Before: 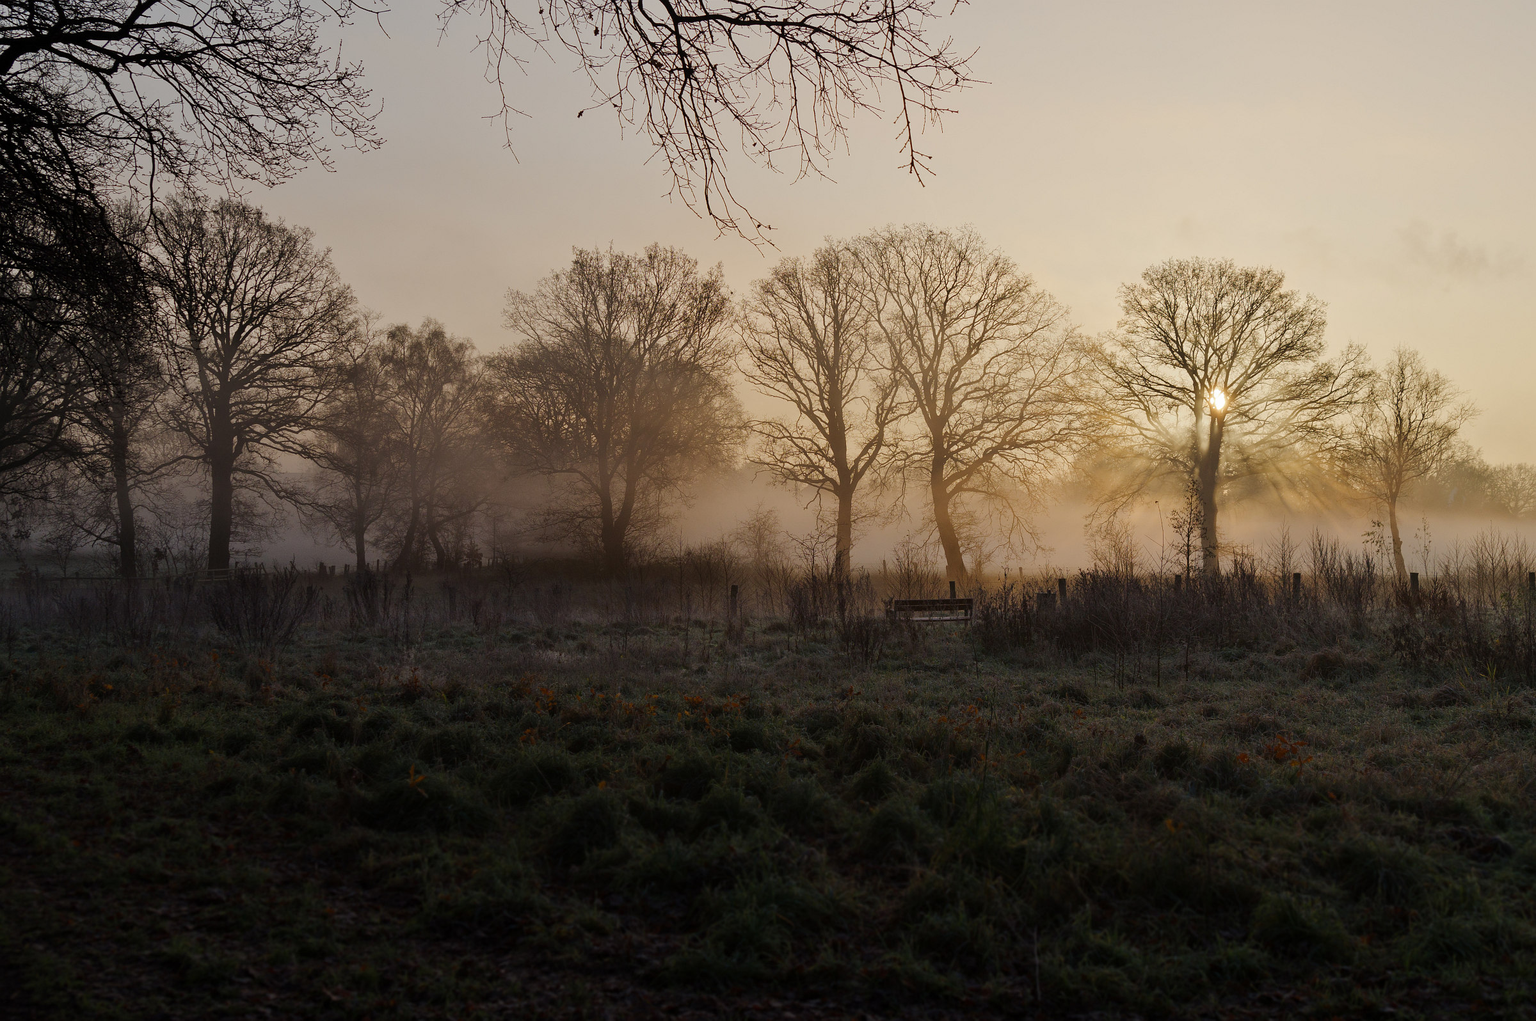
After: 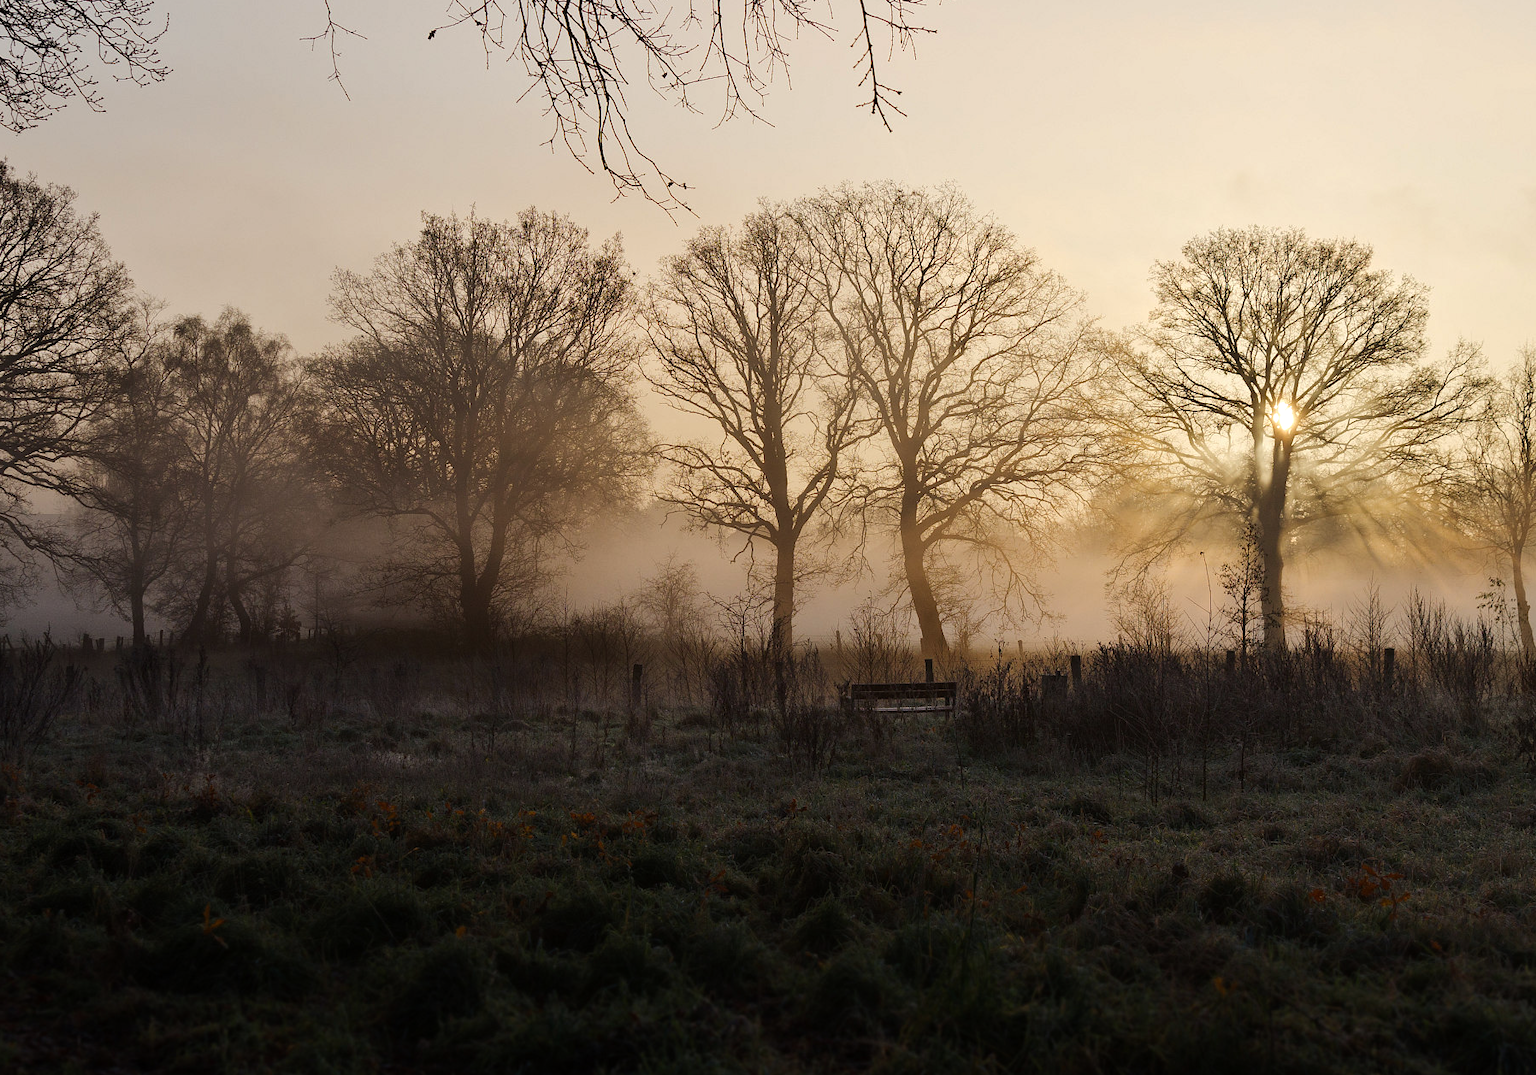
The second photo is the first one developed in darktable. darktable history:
crop: left 16.768%, top 8.653%, right 8.362%, bottom 12.485%
tone equalizer: -8 EV -0.417 EV, -7 EV -0.389 EV, -6 EV -0.333 EV, -5 EV -0.222 EV, -3 EV 0.222 EV, -2 EV 0.333 EV, -1 EV 0.389 EV, +0 EV 0.417 EV, edges refinement/feathering 500, mask exposure compensation -1.57 EV, preserve details no
